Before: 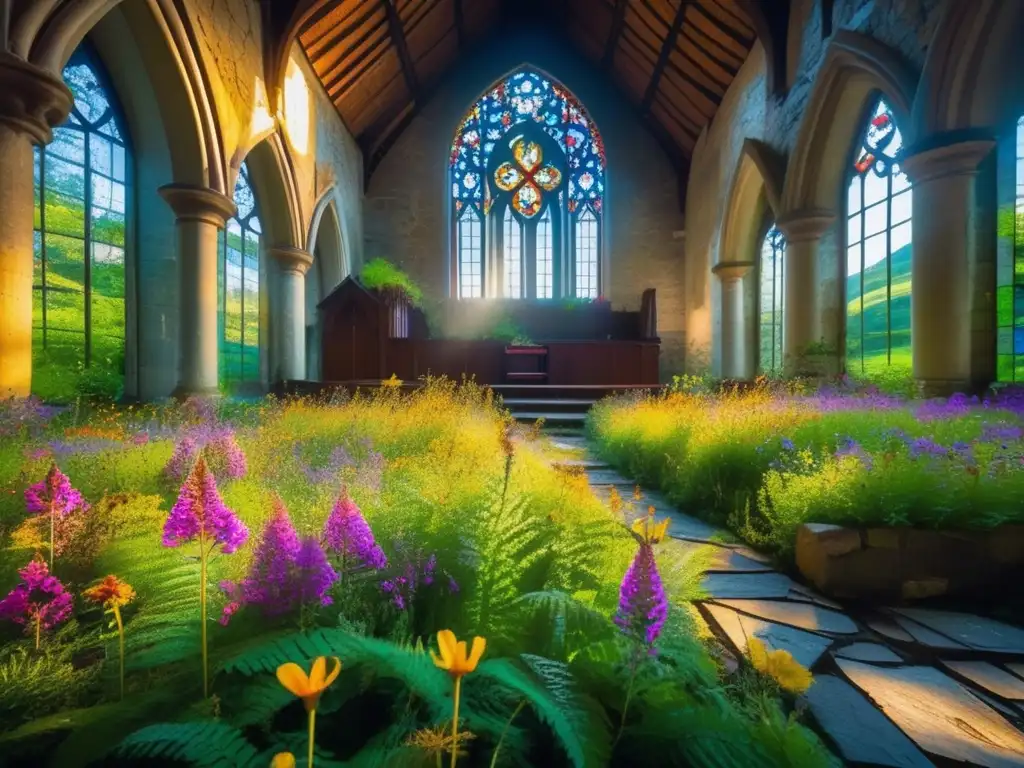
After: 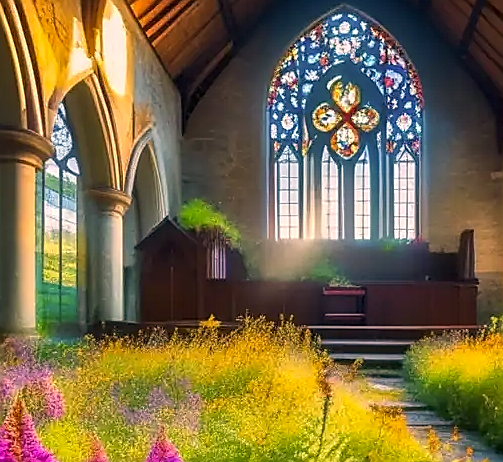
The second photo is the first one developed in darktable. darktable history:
color correction: highlights a* 12.06, highlights b* 12.18
crop: left 17.865%, top 7.687%, right 32.961%, bottom 32.105%
sharpen: radius 1.359, amount 1.233, threshold 0.717
local contrast: detail 130%
